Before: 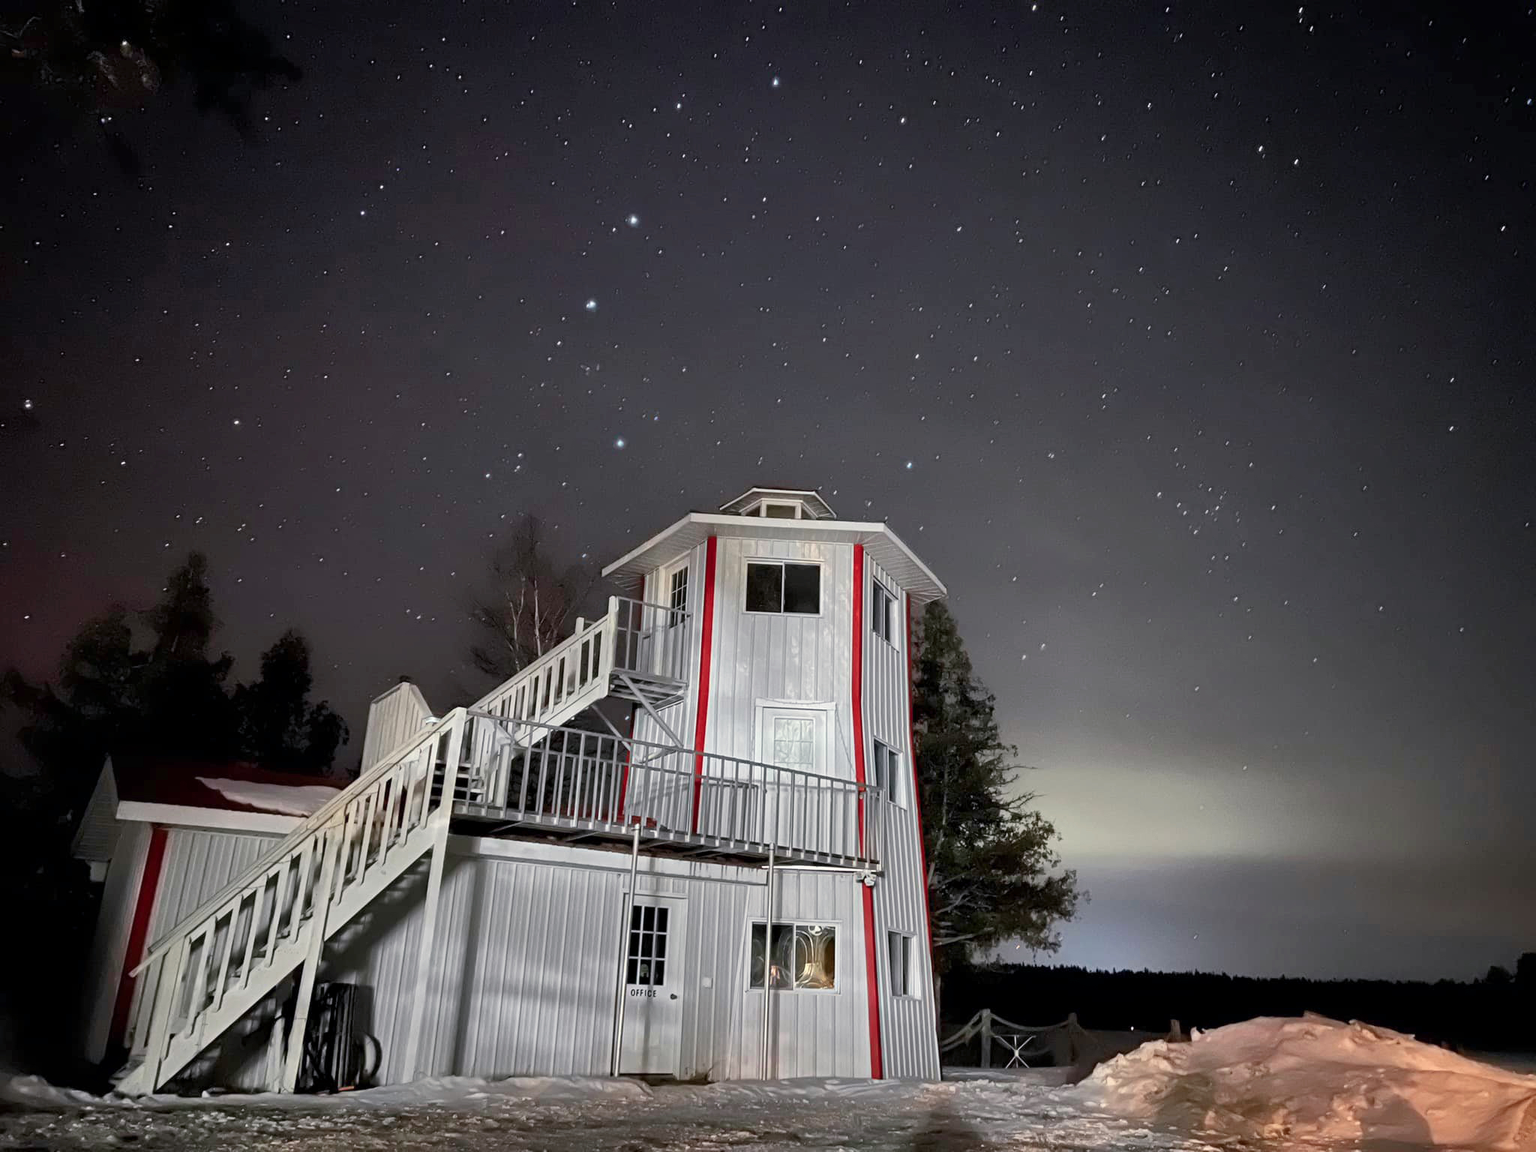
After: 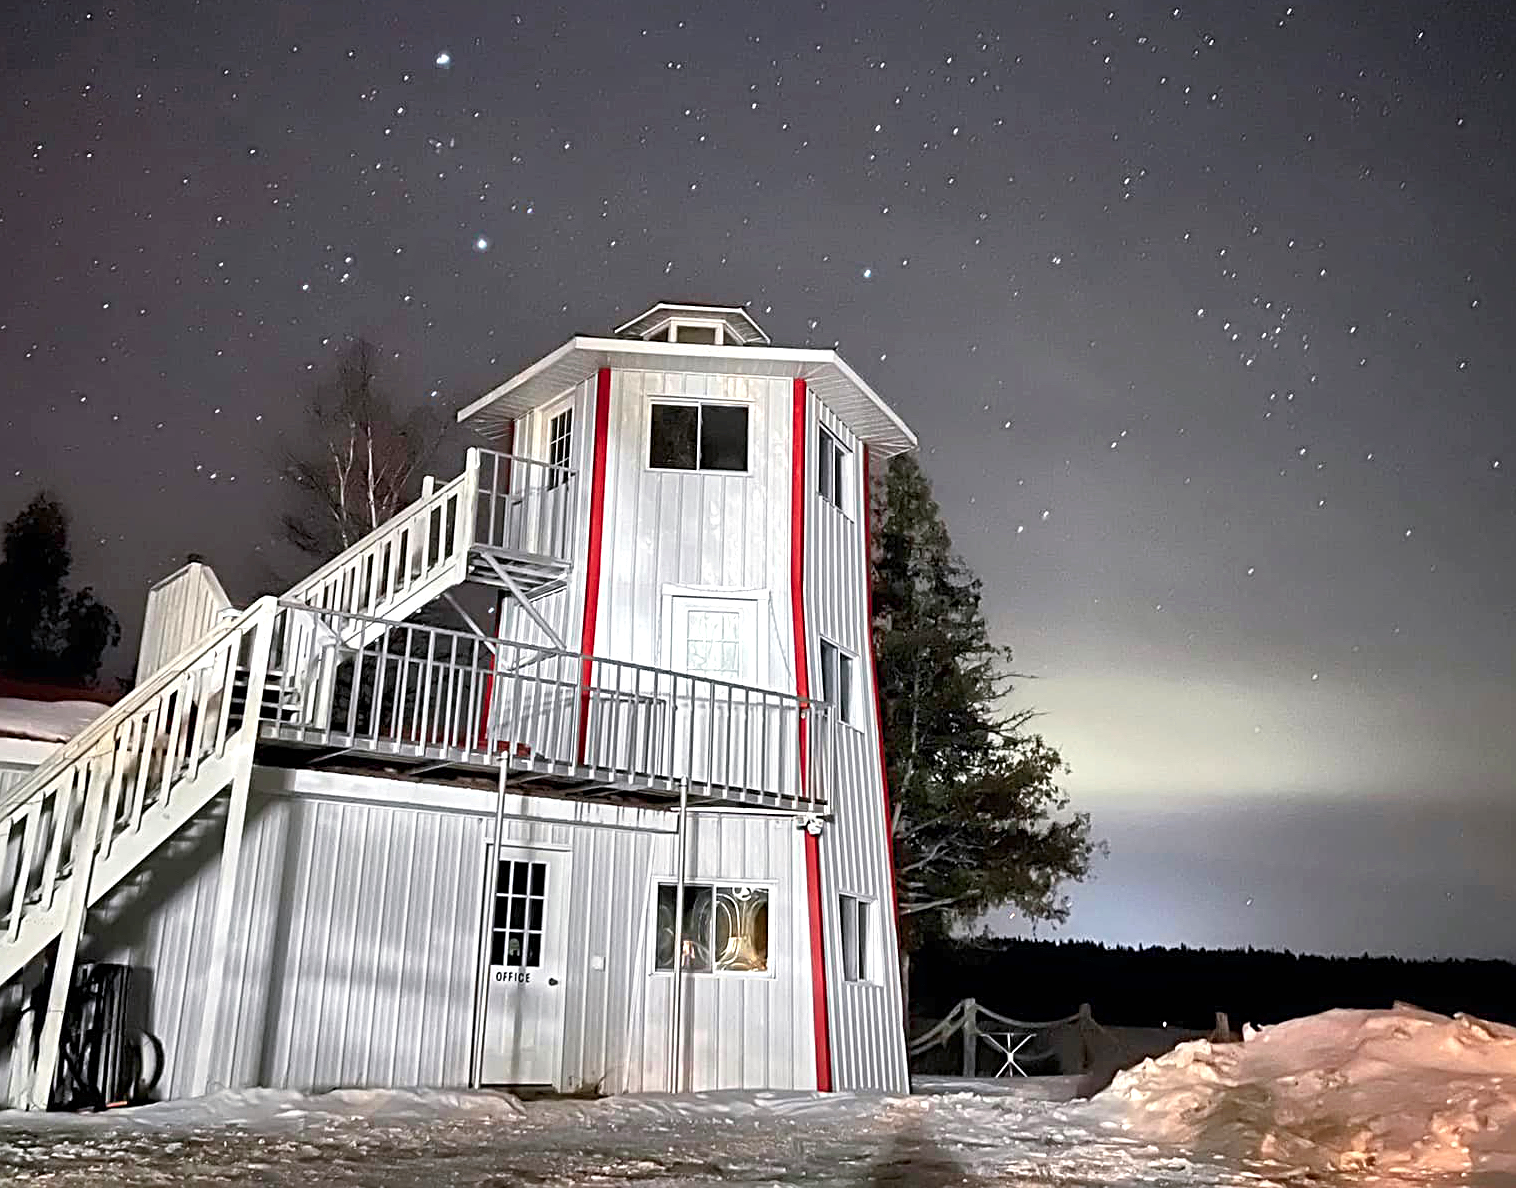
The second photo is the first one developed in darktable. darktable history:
exposure: black level correction 0, exposure 0.694 EV, compensate highlight preservation false
crop: left 16.882%, top 22.625%, right 9.091%
sharpen: radius 2.533, amount 0.623
